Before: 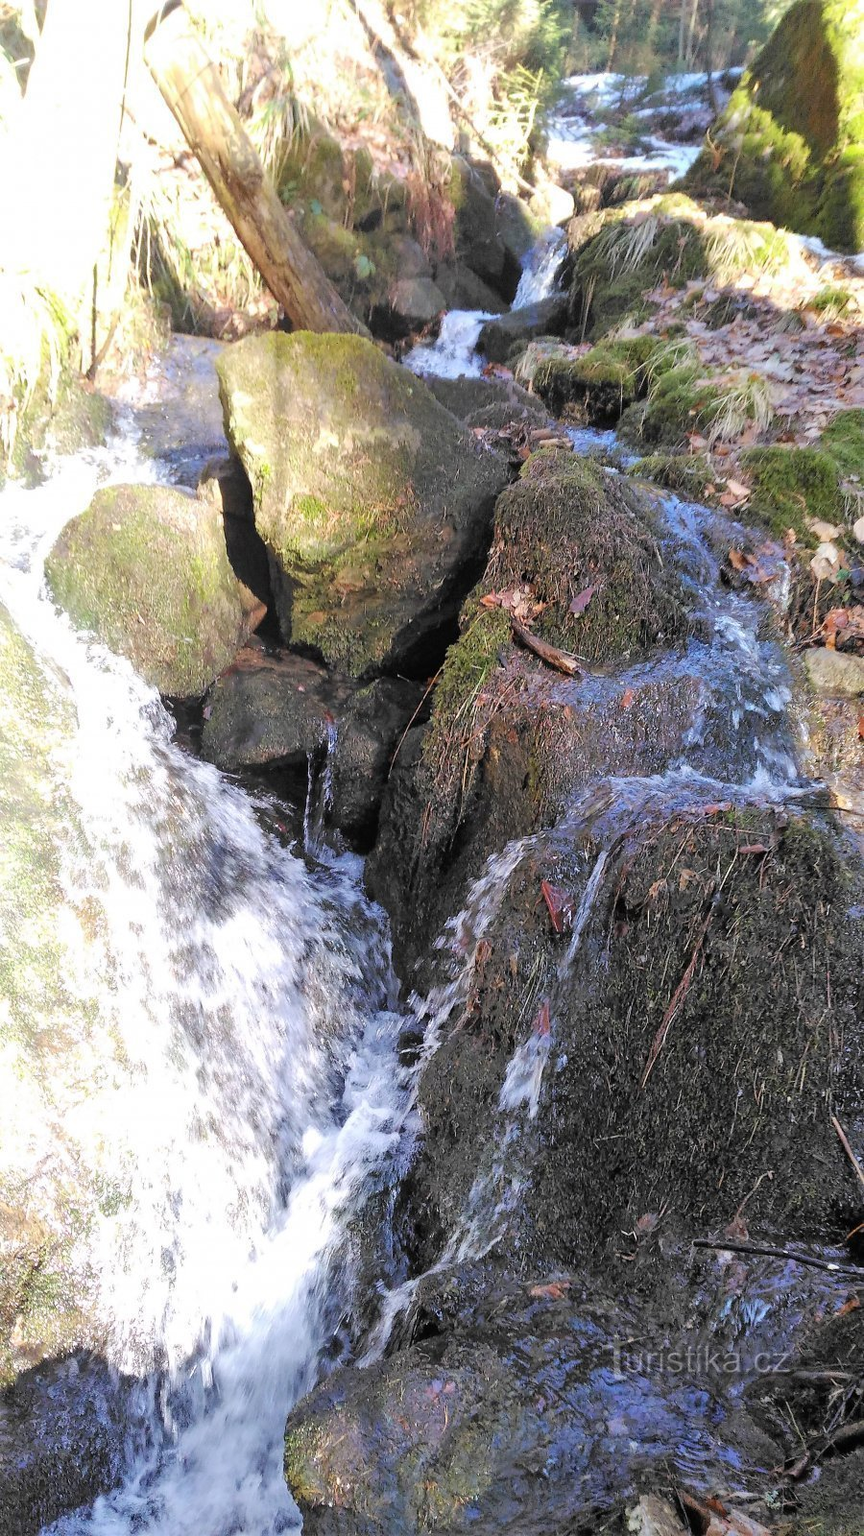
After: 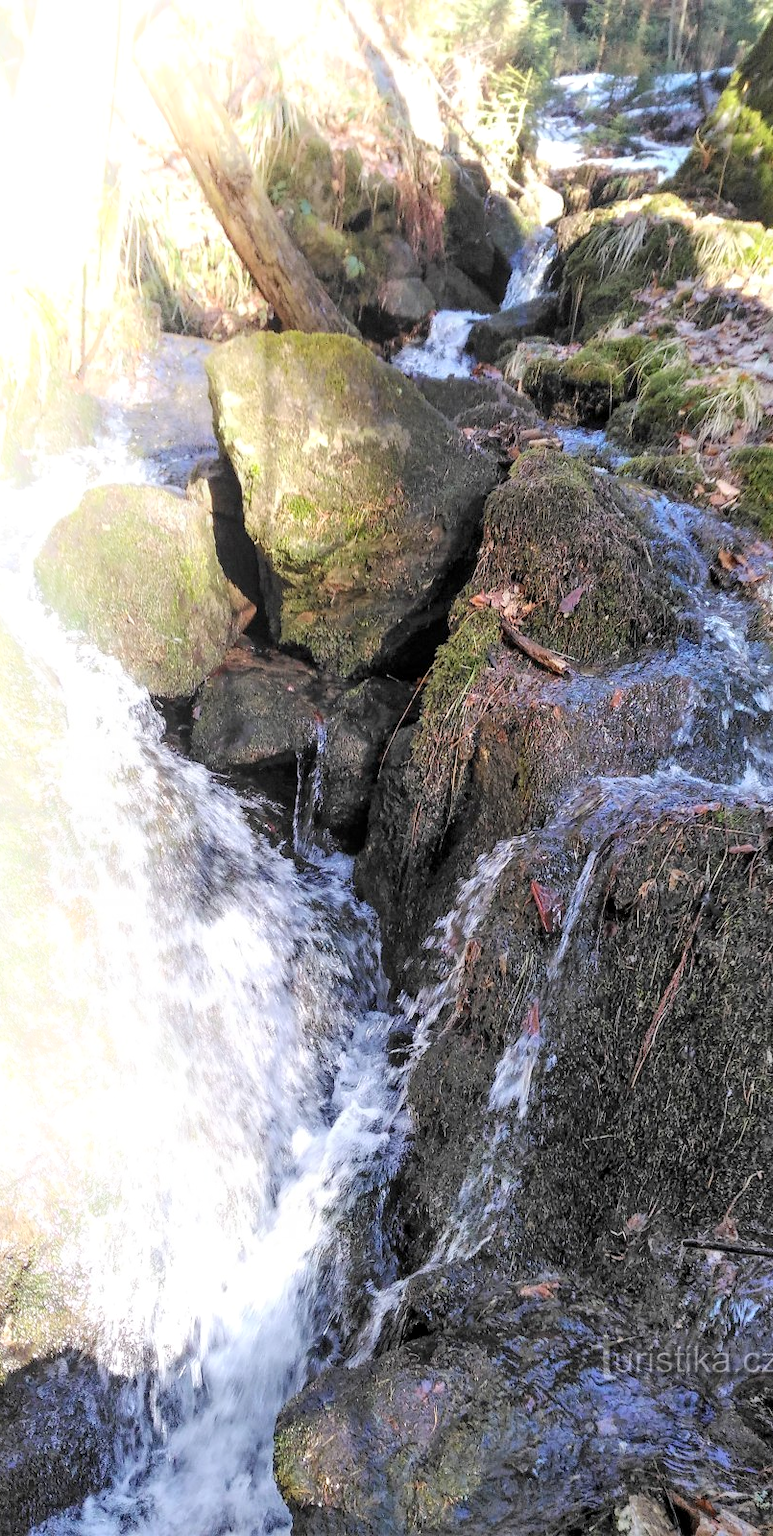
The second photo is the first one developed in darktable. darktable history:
tone curve: curves: ch0 [(0, 0) (0.253, 0.237) (1, 1)]; ch1 [(0, 0) (0.411, 0.385) (0.502, 0.506) (0.557, 0.565) (0.66, 0.683) (1, 1)]; ch2 [(0, 0) (0.394, 0.413) (0.5, 0.5) (1, 1)], color space Lab, linked channels, preserve colors none
local contrast: on, module defaults
crop and rotate: left 1.309%, right 9.133%
shadows and highlights: highlights 70.45, highlights color adjustment 49.68%, soften with gaussian
